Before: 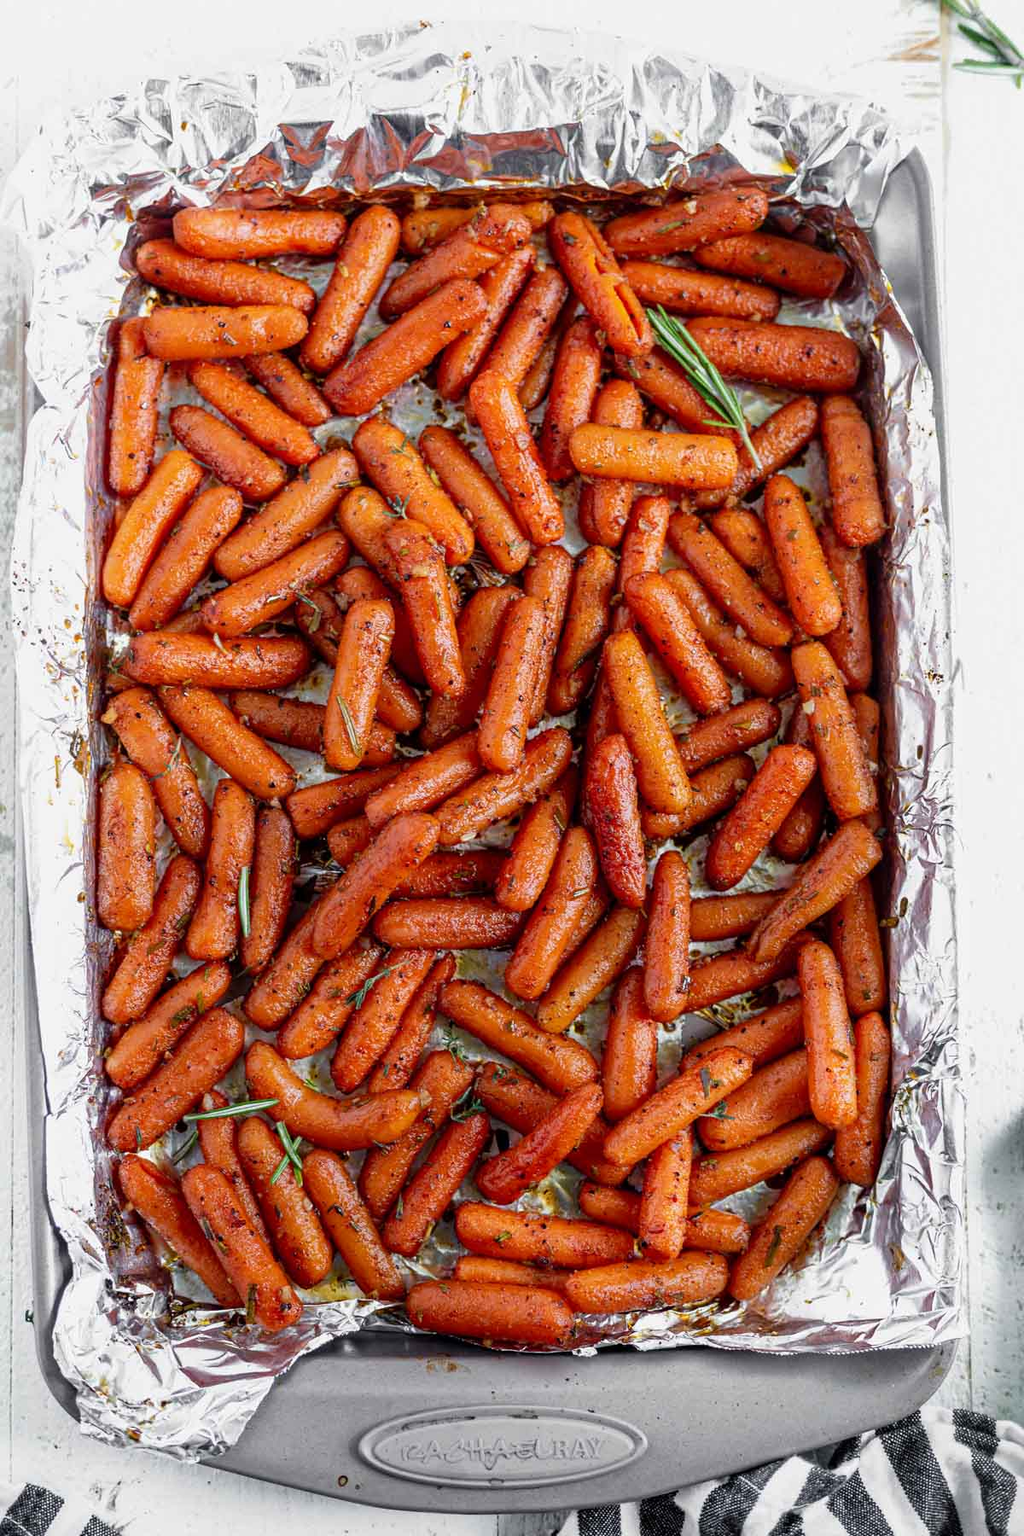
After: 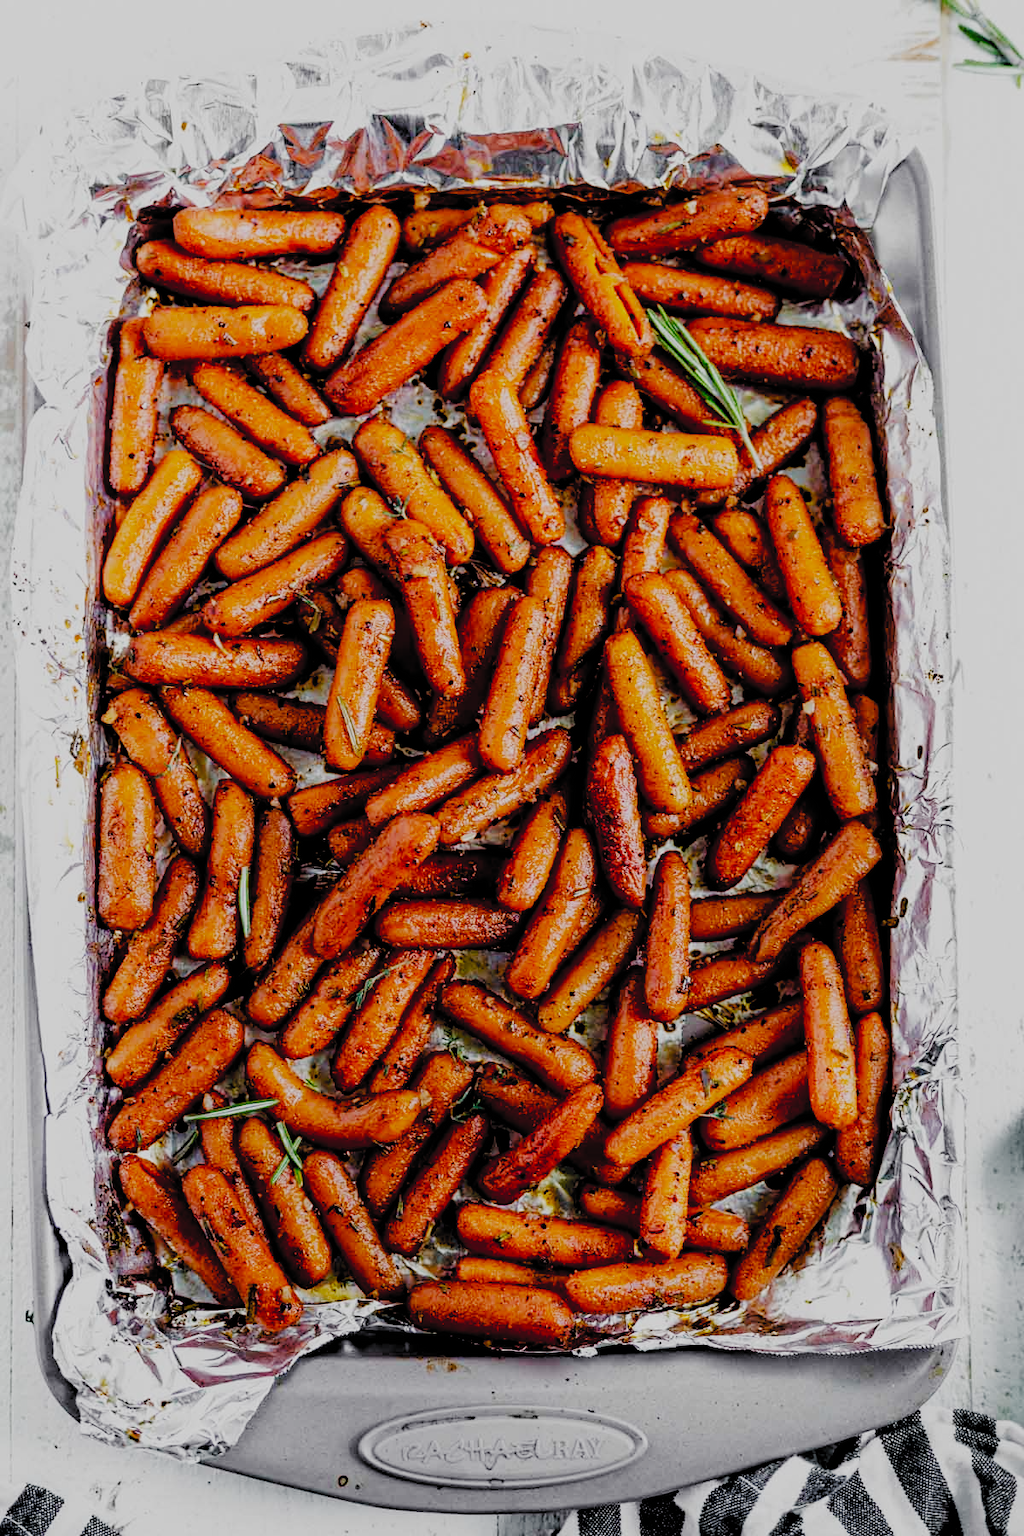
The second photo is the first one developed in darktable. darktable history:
filmic rgb: black relative exposure -2.81 EV, white relative exposure 4.56 EV, hardness 1.69, contrast 1.261, preserve chrominance no, color science v5 (2021), contrast in shadows safe, contrast in highlights safe
